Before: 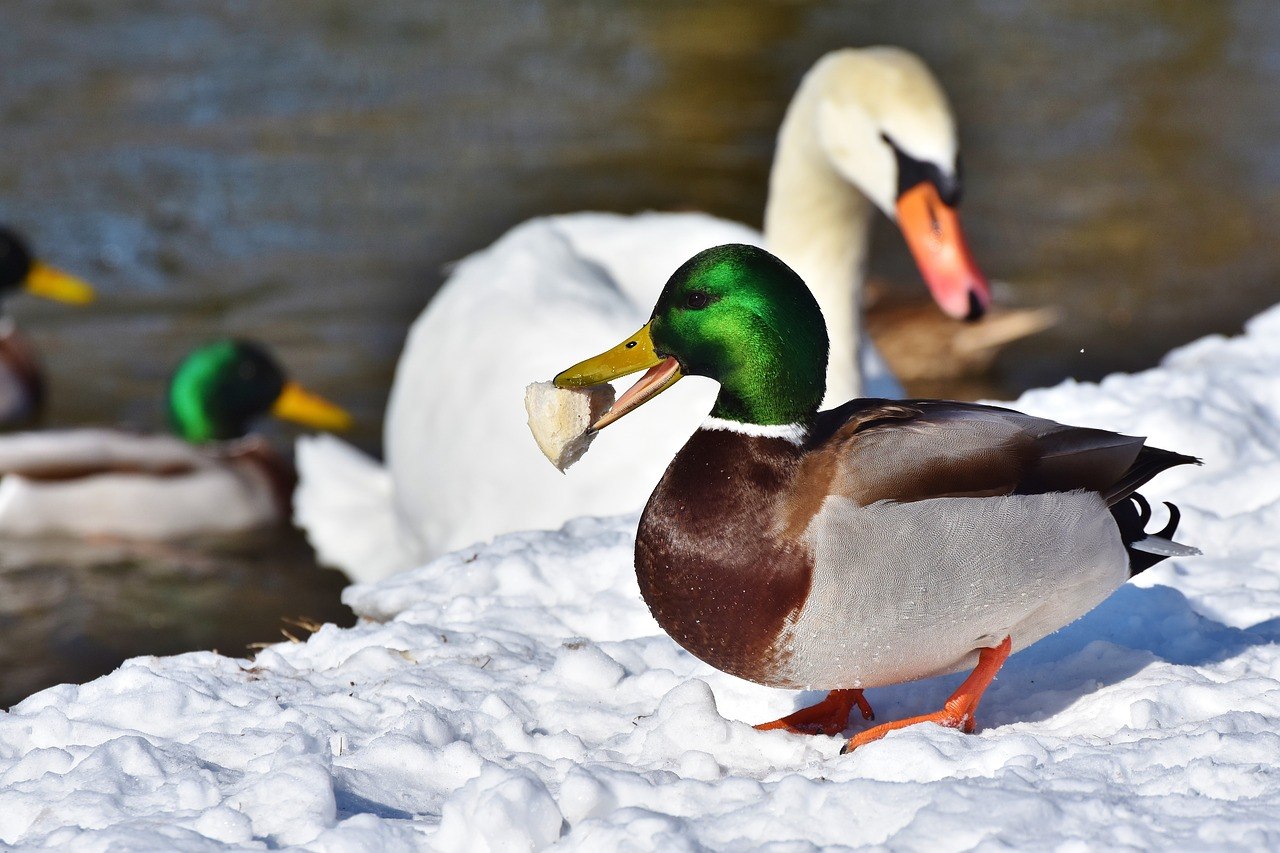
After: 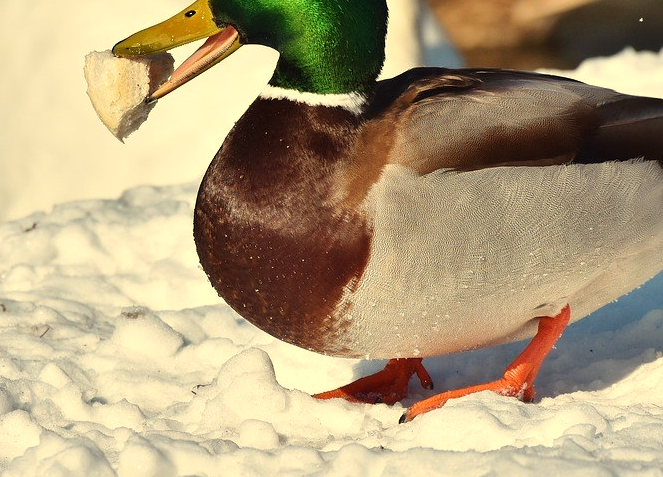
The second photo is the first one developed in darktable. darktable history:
white balance: red 1.08, blue 0.791
crop: left 34.479%, top 38.822%, right 13.718%, bottom 5.172%
